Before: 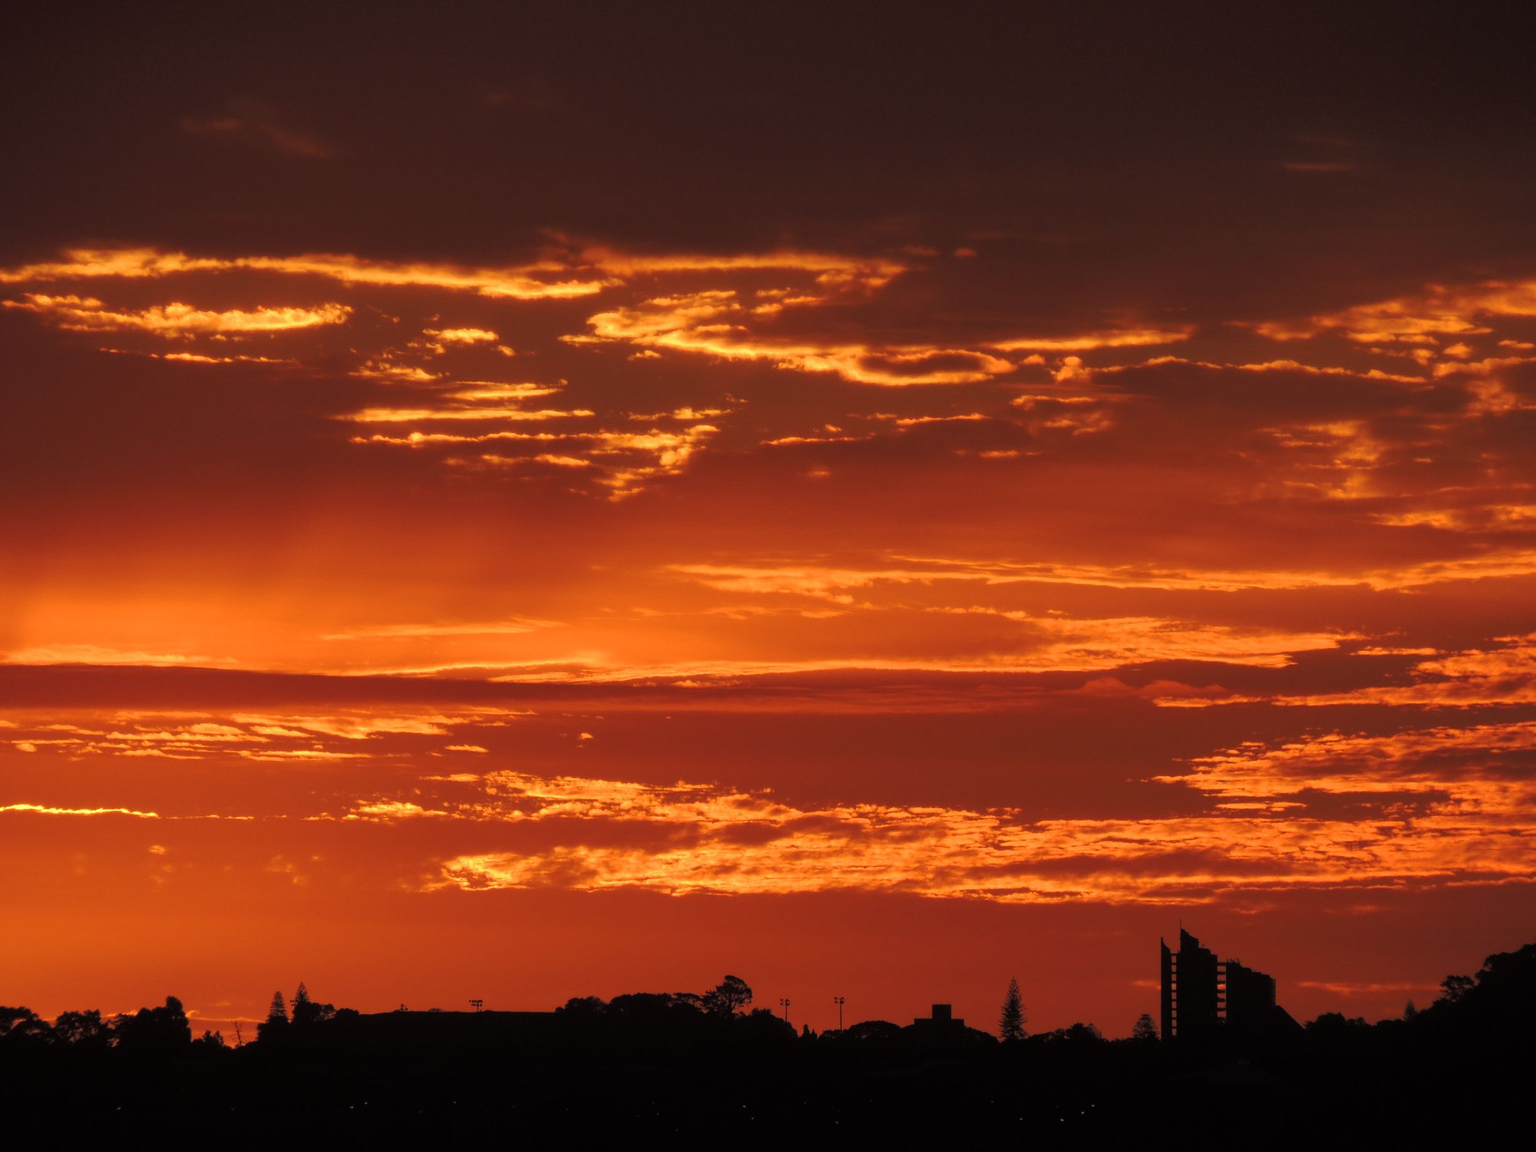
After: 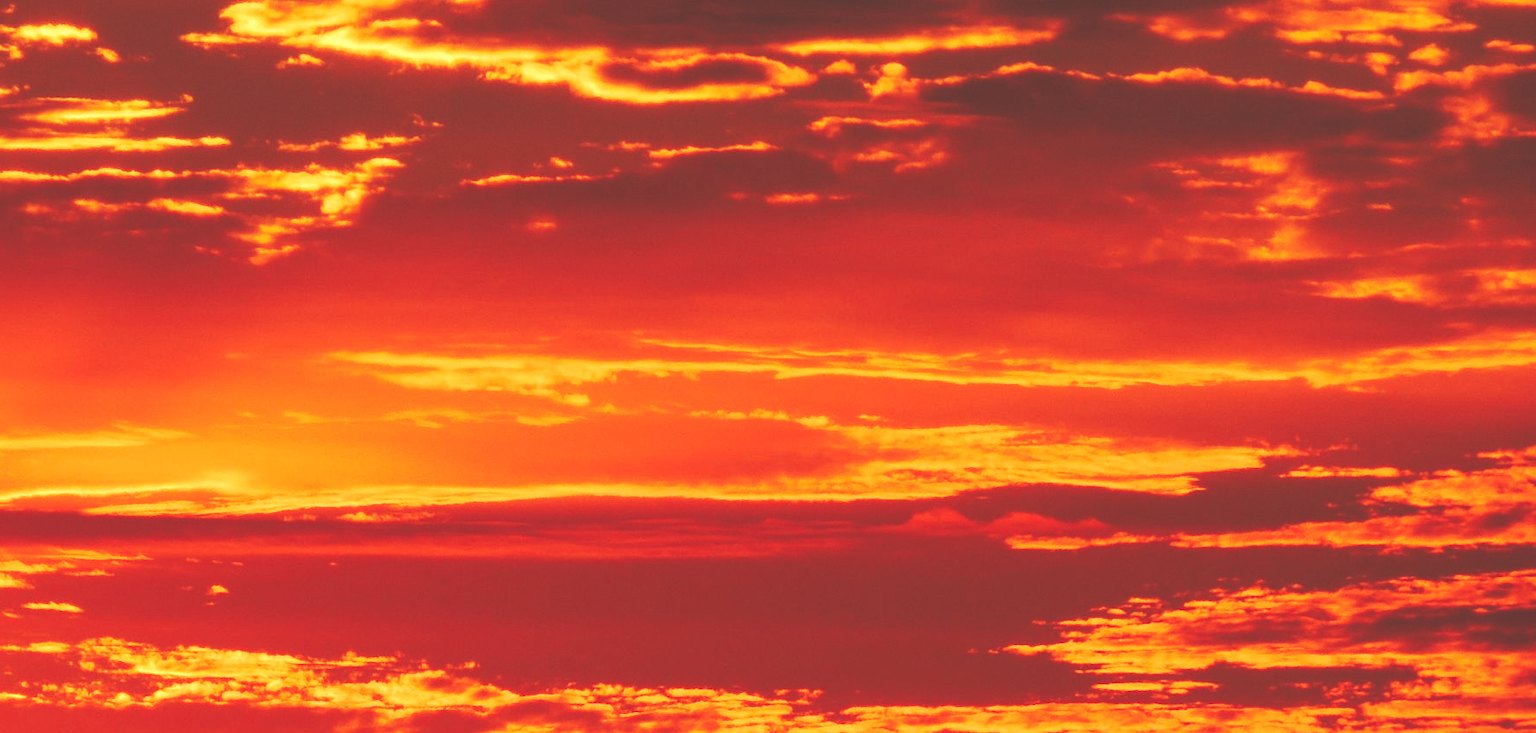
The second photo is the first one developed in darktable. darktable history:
crop and rotate: left 27.938%, top 27.046%, bottom 27.046%
rgb curve: curves: ch0 [(0, 0.186) (0.314, 0.284) (0.775, 0.708) (1, 1)], compensate middle gray true, preserve colors none
base curve: curves: ch0 [(0, 0) (0.007, 0.004) (0.027, 0.03) (0.046, 0.07) (0.207, 0.54) (0.442, 0.872) (0.673, 0.972) (1, 1)], preserve colors none
